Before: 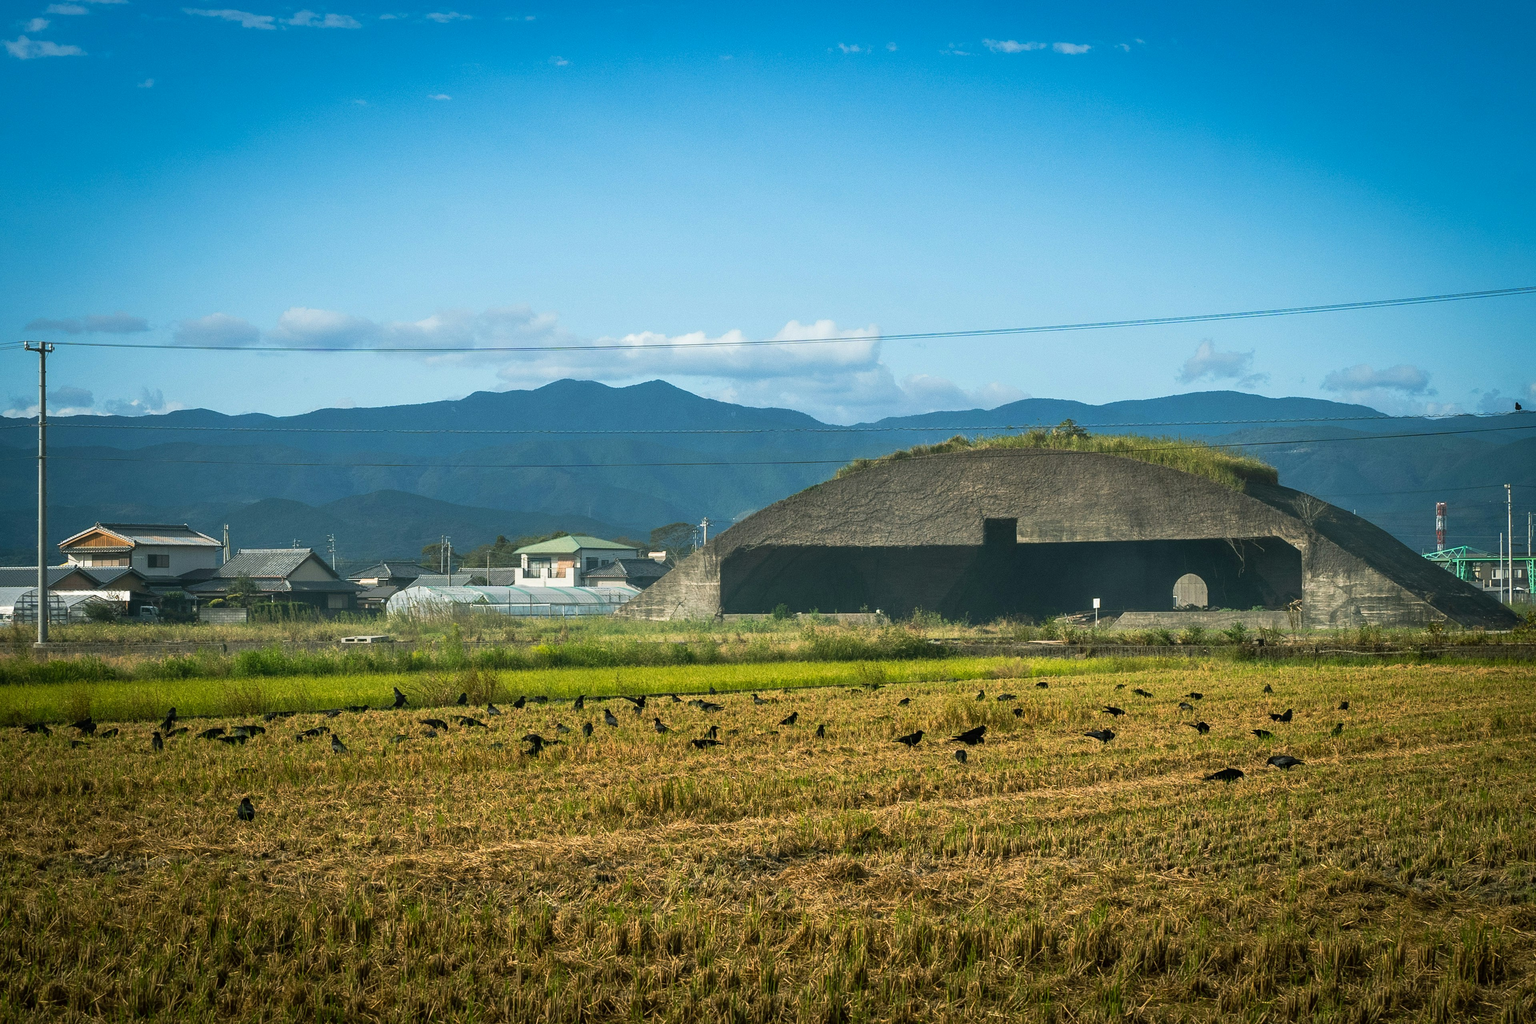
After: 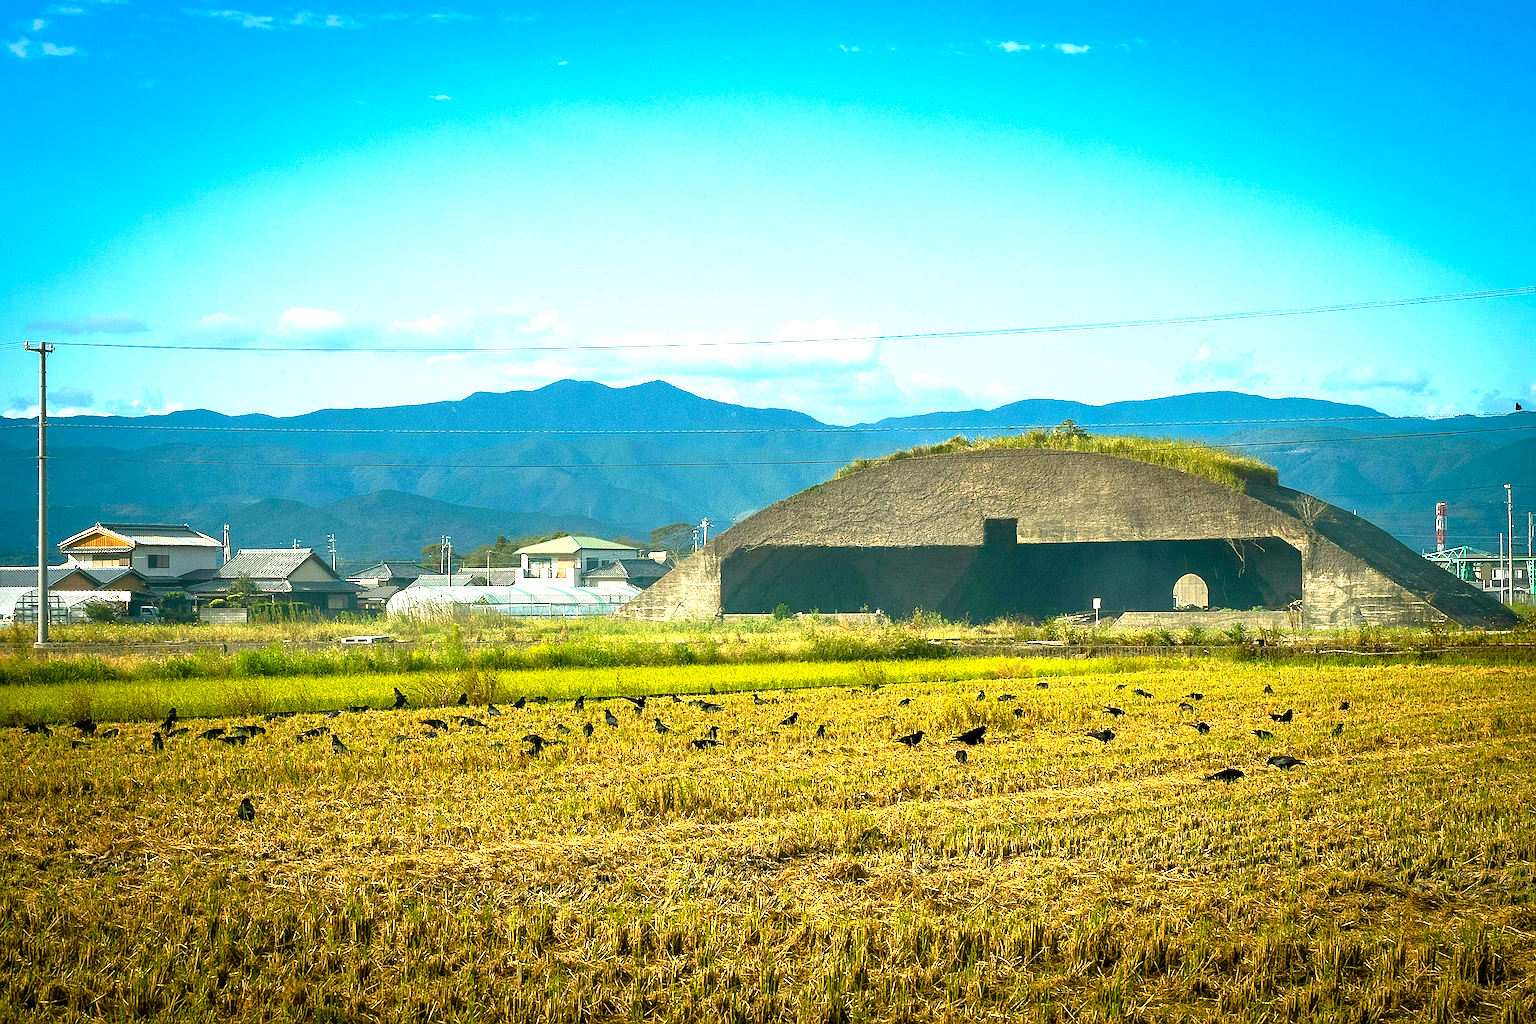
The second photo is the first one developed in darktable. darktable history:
exposure: black level correction 0, exposure 1.2 EV, compensate highlight preservation false
color balance rgb: power › chroma 0.678%, power › hue 60°, highlights gain › chroma 2.079%, highlights gain › hue 74°, global offset › luminance -0.506%, perceptual saturation grading › global saturation 34.964%, perceptual saturation grading › highlights -25.681%, perceptual saturation grading › shadows 49.989%, global vibrance 20%
sharpen: radius 1.419, amount 1.255, threshold 0.762
